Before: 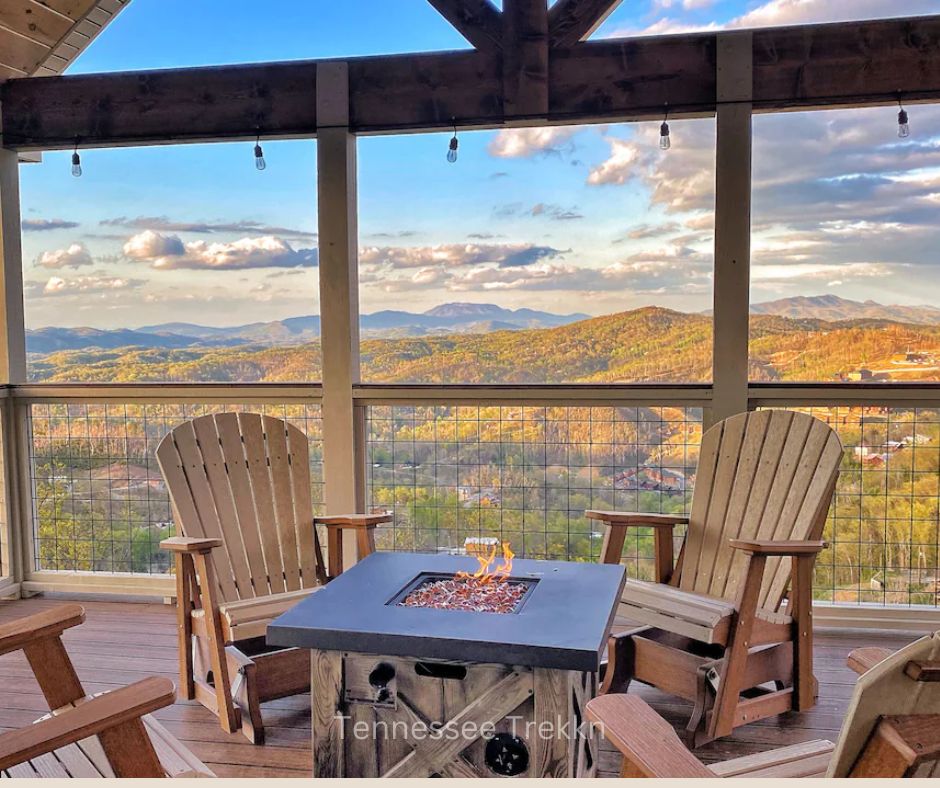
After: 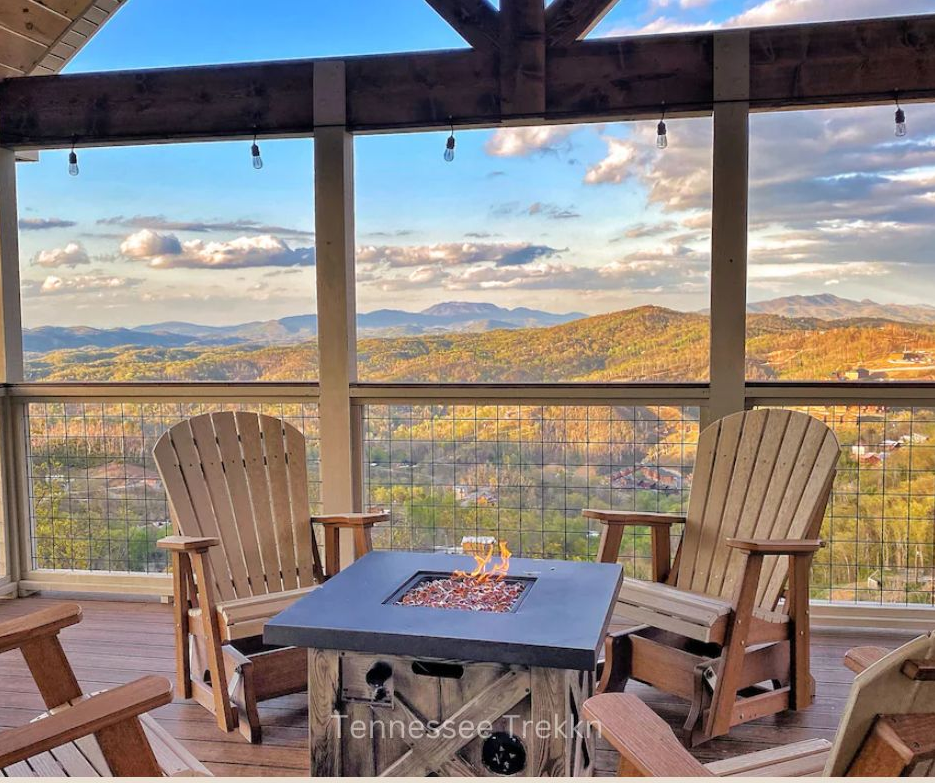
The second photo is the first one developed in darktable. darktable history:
crop and rotate: left 0.527%, top 0.202%, bottom 0.416%
